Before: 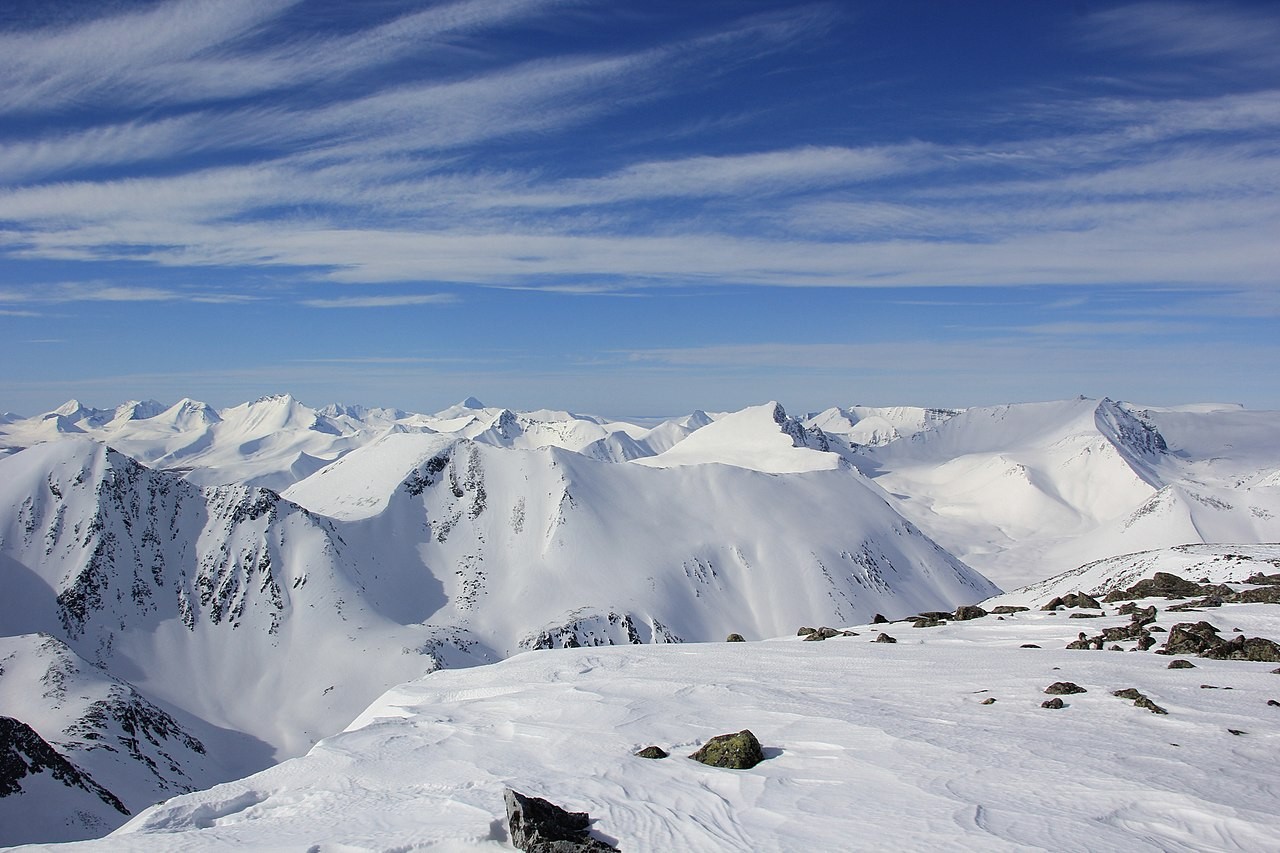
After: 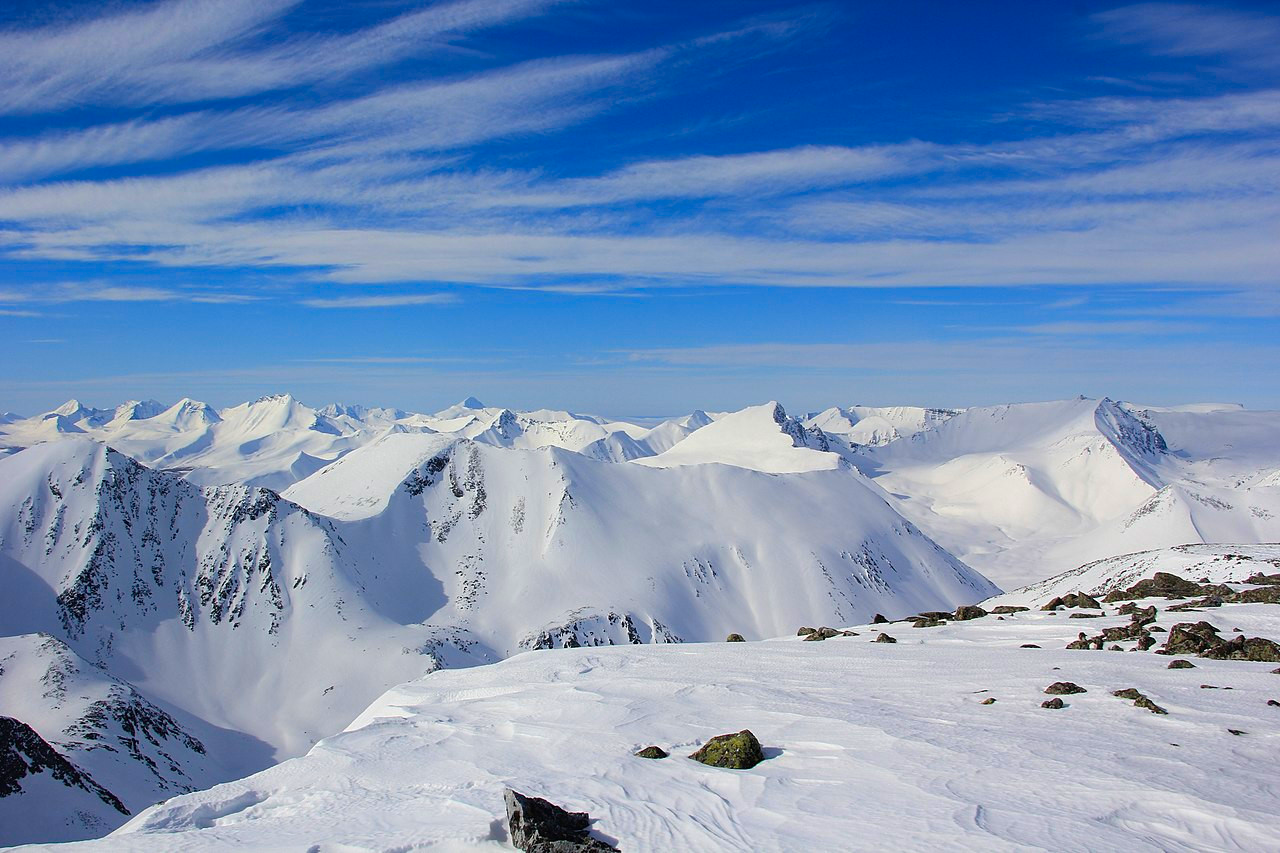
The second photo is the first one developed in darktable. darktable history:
contrast brightness saturation: saturation 0.483
